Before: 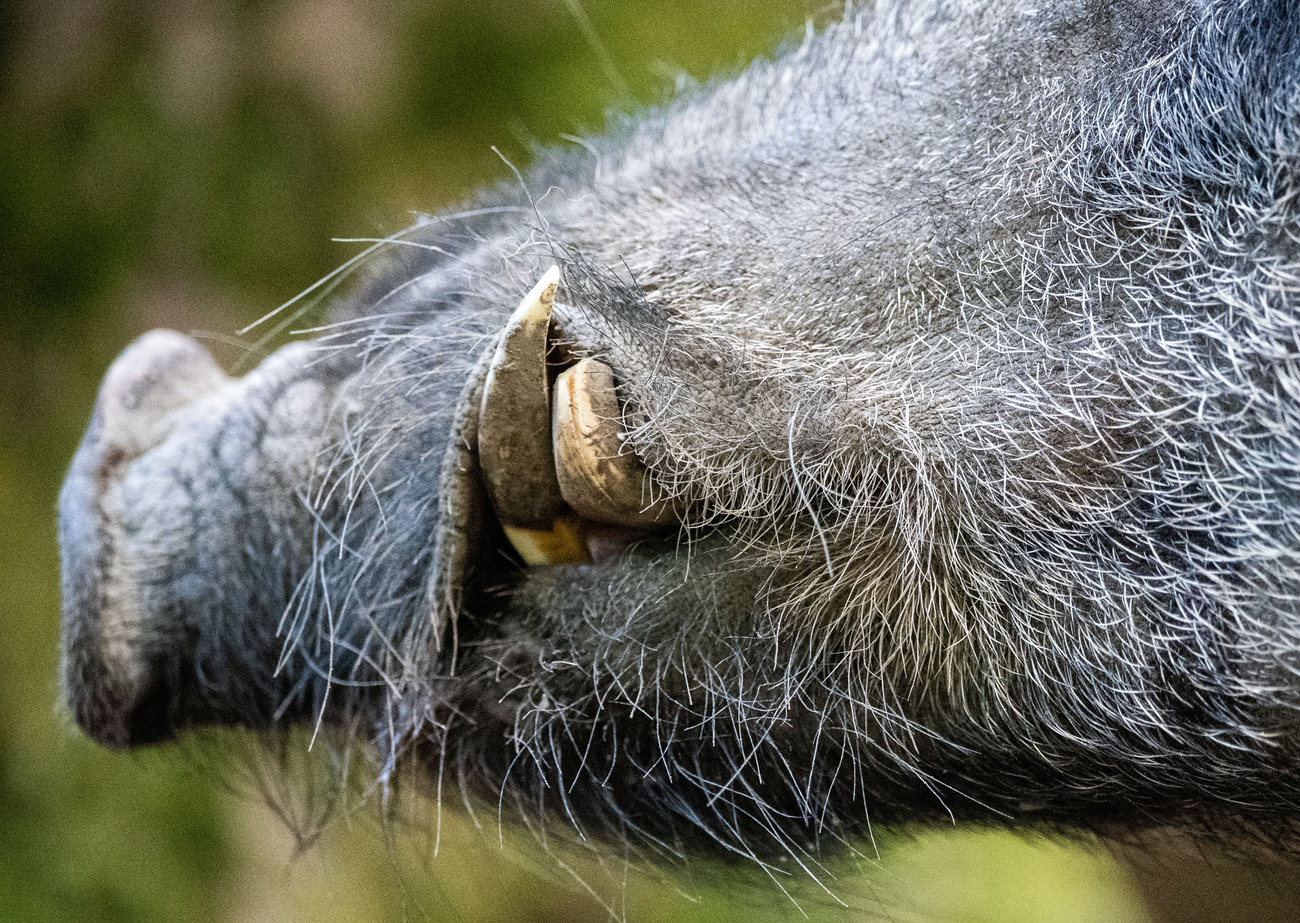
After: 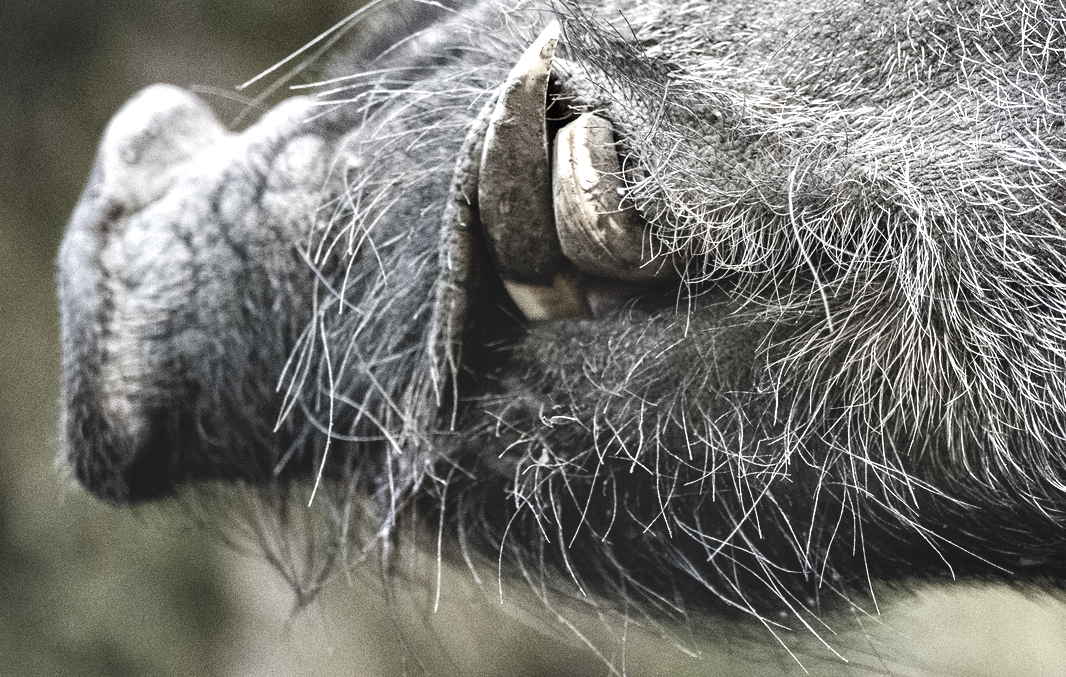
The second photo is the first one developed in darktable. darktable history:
color correction: highlights b* -0.055, saturation 0.212
color balance rgb: linear chroma grading › global chroma 9.84%, perceptual saturation grading › global saturation 35.137%, perceptual saturation grading › highlights -29.959%, perceptual saturation grading › shadows 35.144%, global vibrance 20%
exposure: black level correction -0.028, compensate highlight preservation false
contrast equalizer: octaves 7, y [[0.6 ×6], [0.55 ×6], [0 ×6], [0 ×6], [0 ×6]]
crop: top 26.622%, right 17.952%
